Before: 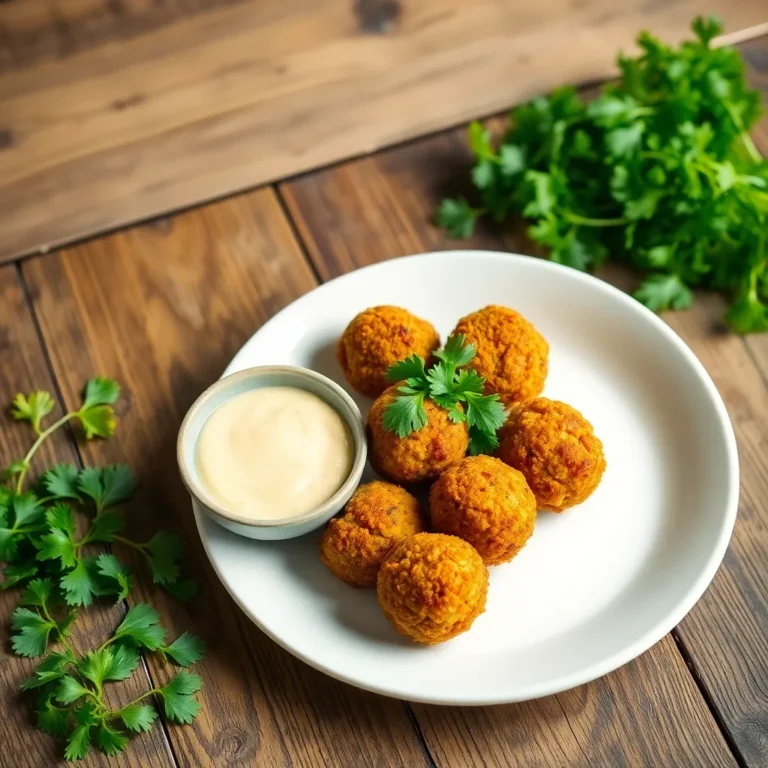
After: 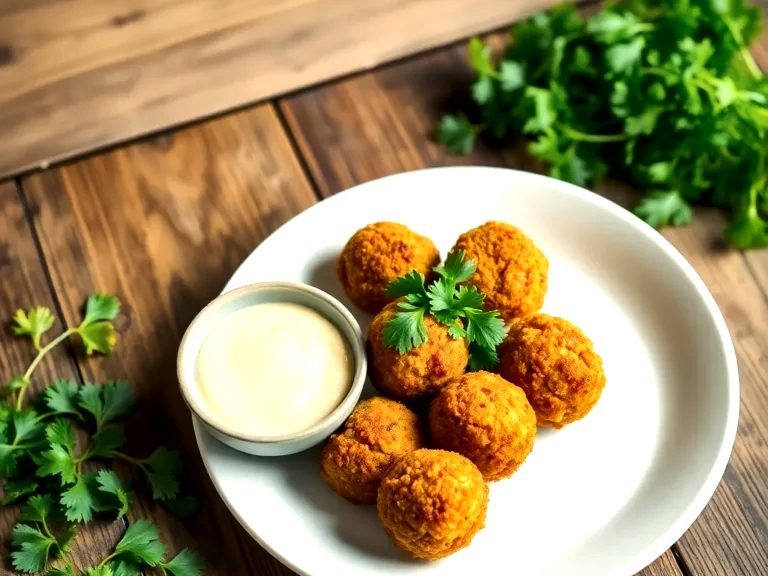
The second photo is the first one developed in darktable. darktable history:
white balance: red 1.009, blue 0.985
crop: top 11.038%, bottom 13.962%
local contrast: mode bilateral grid, contrast 25, coarseness 60, detail 151%, midtone range 0.2
tone equalizer: -8 EV -0.417 EV, -7 EV -0.389 EV, -6 EV -0.333 EV, -5 EV -0.222 EV, -3 EV 0.222 EV, -2 EV 0.333 EV, -1 EV 0.389 EV, +0 EV 0.417 EV, edges refinement/feathering 500, mask exposure compensation -1.57 EV, preserve details no
